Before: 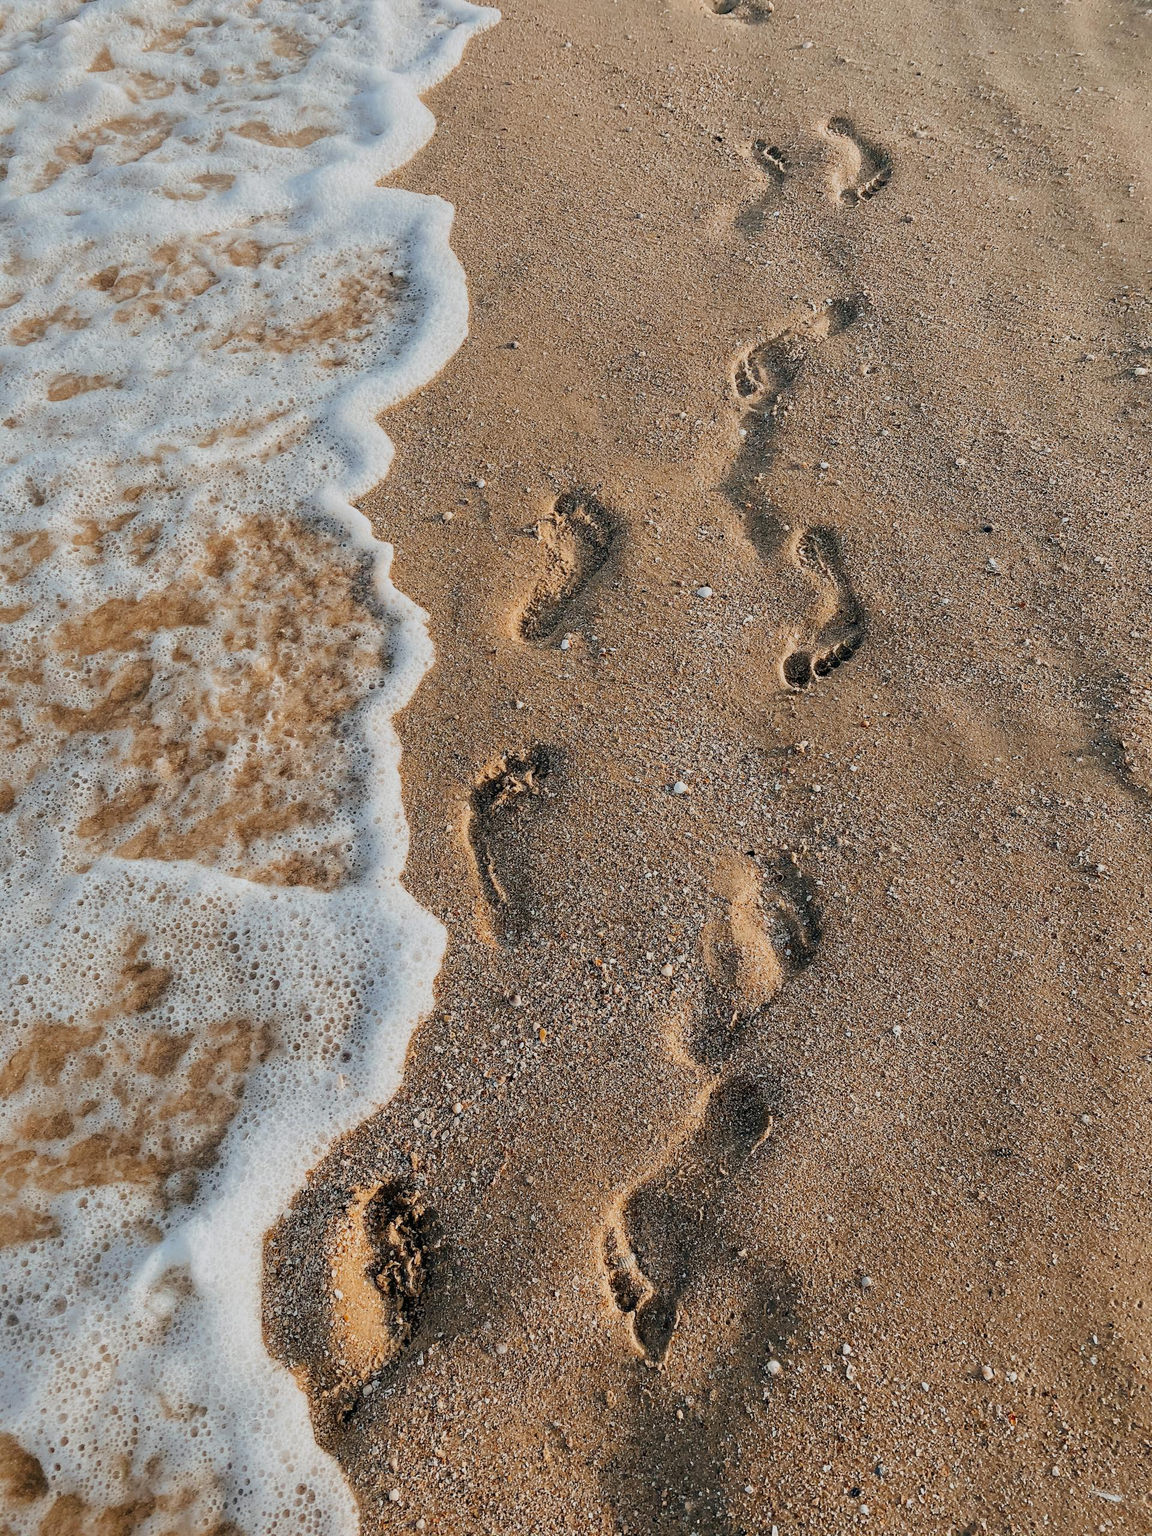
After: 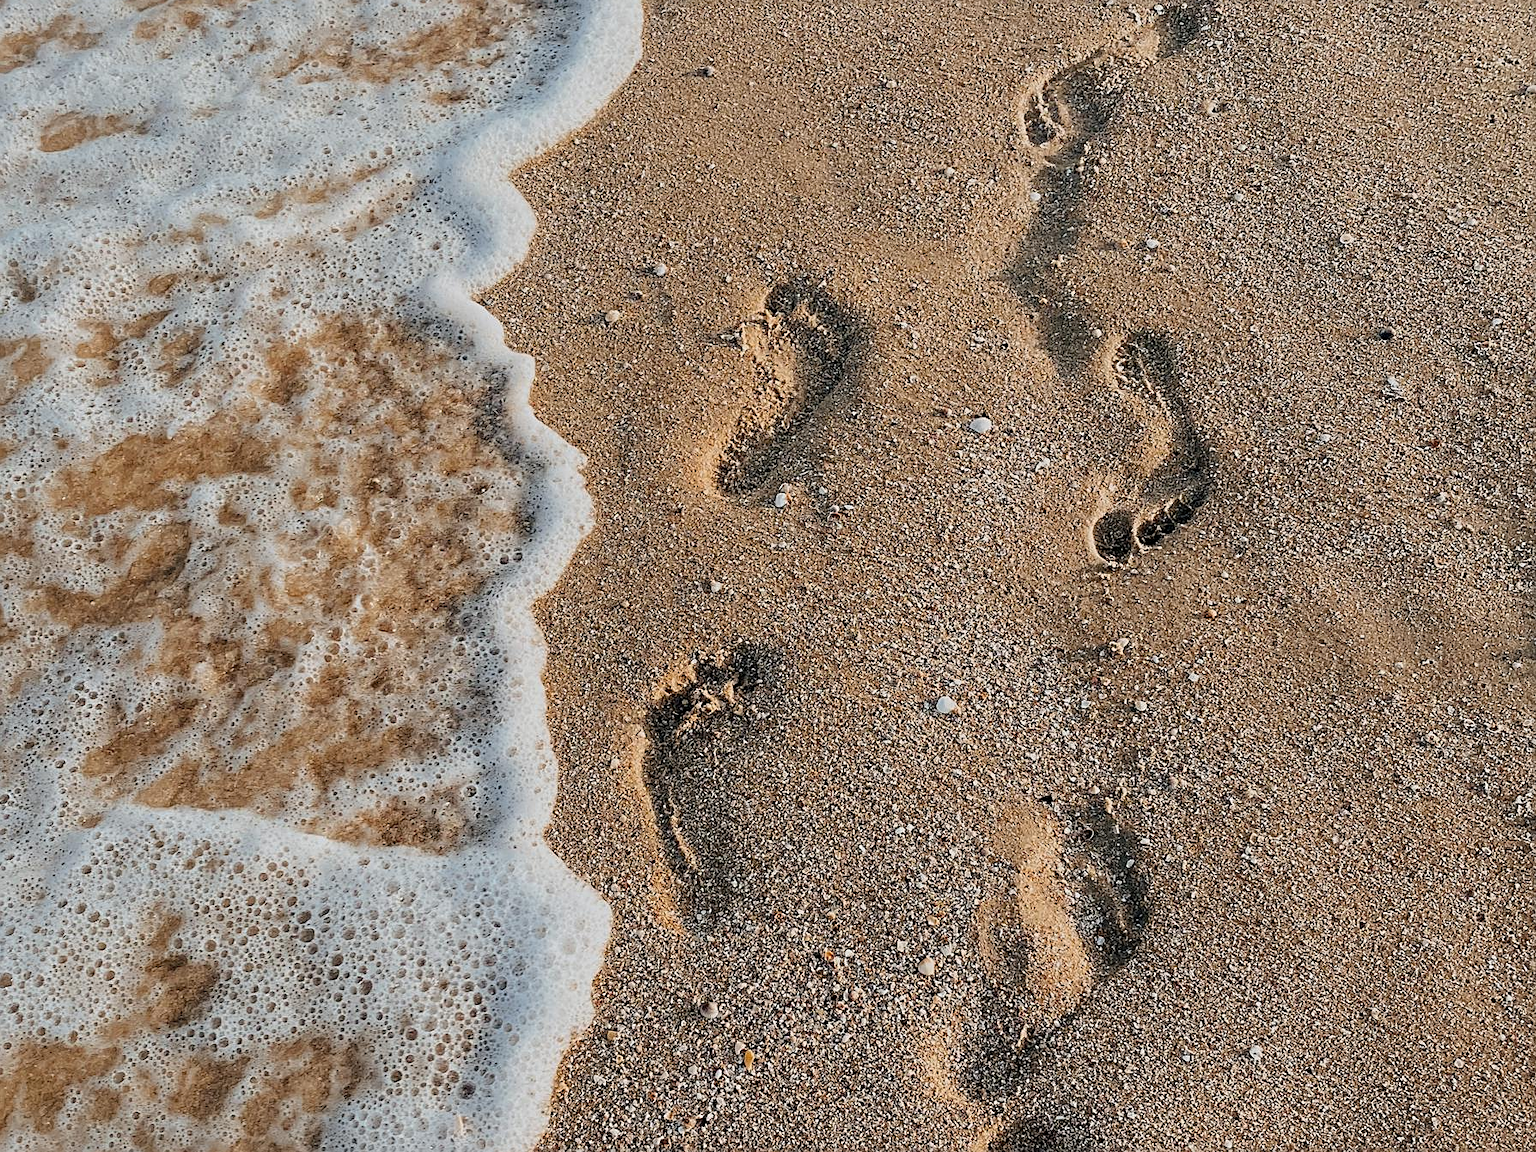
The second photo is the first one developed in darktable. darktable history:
sharpen: on, module defaults
crop: left 1.744%, top 19.225%, right 5.069%, bottom 28.357%
